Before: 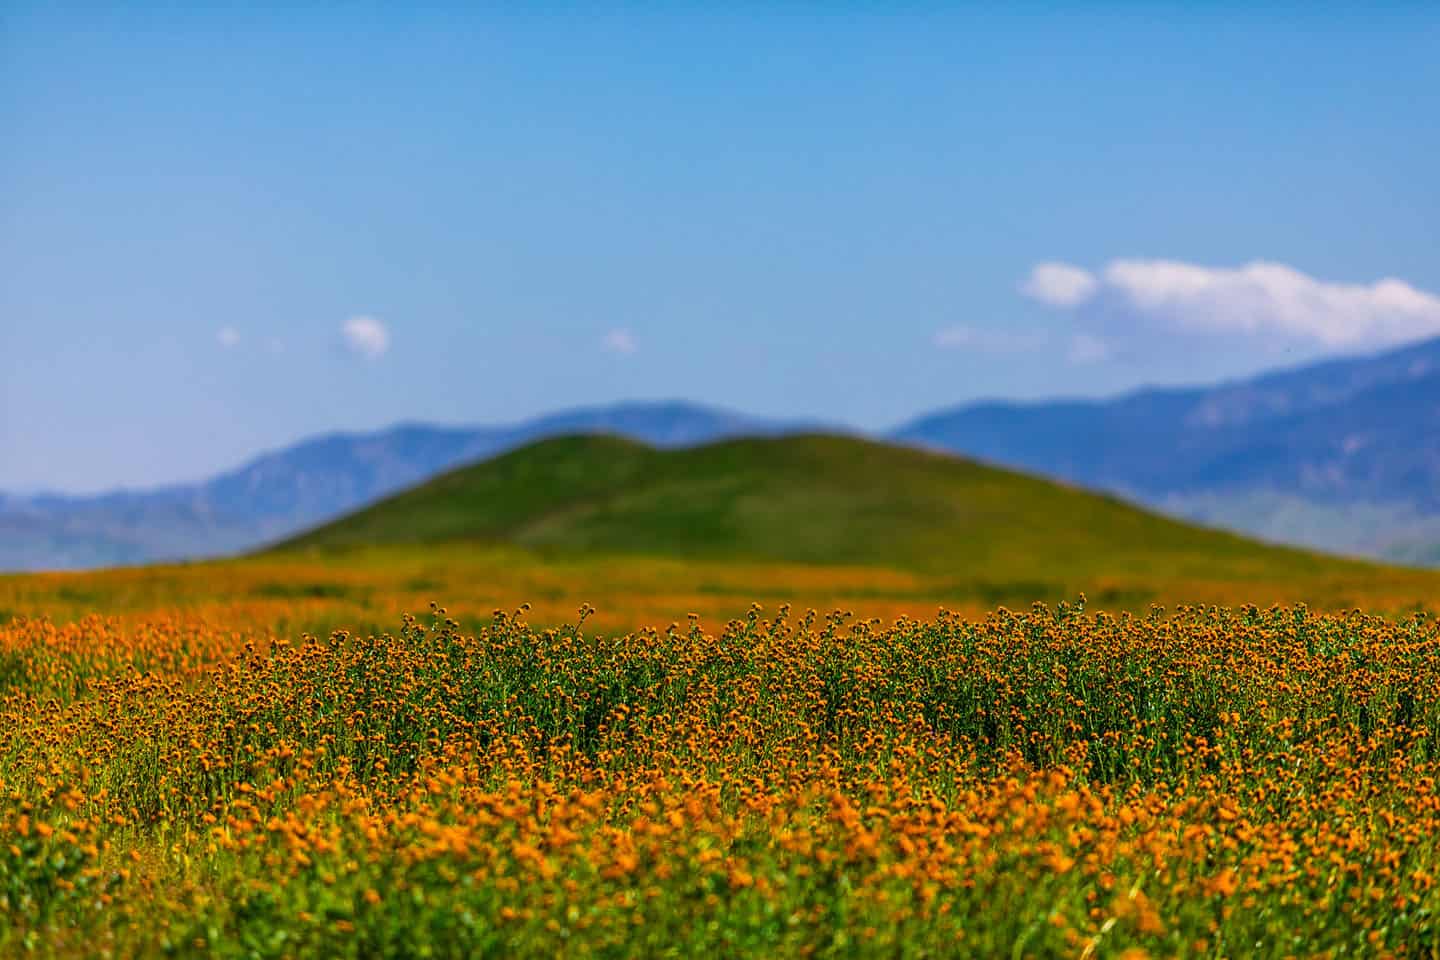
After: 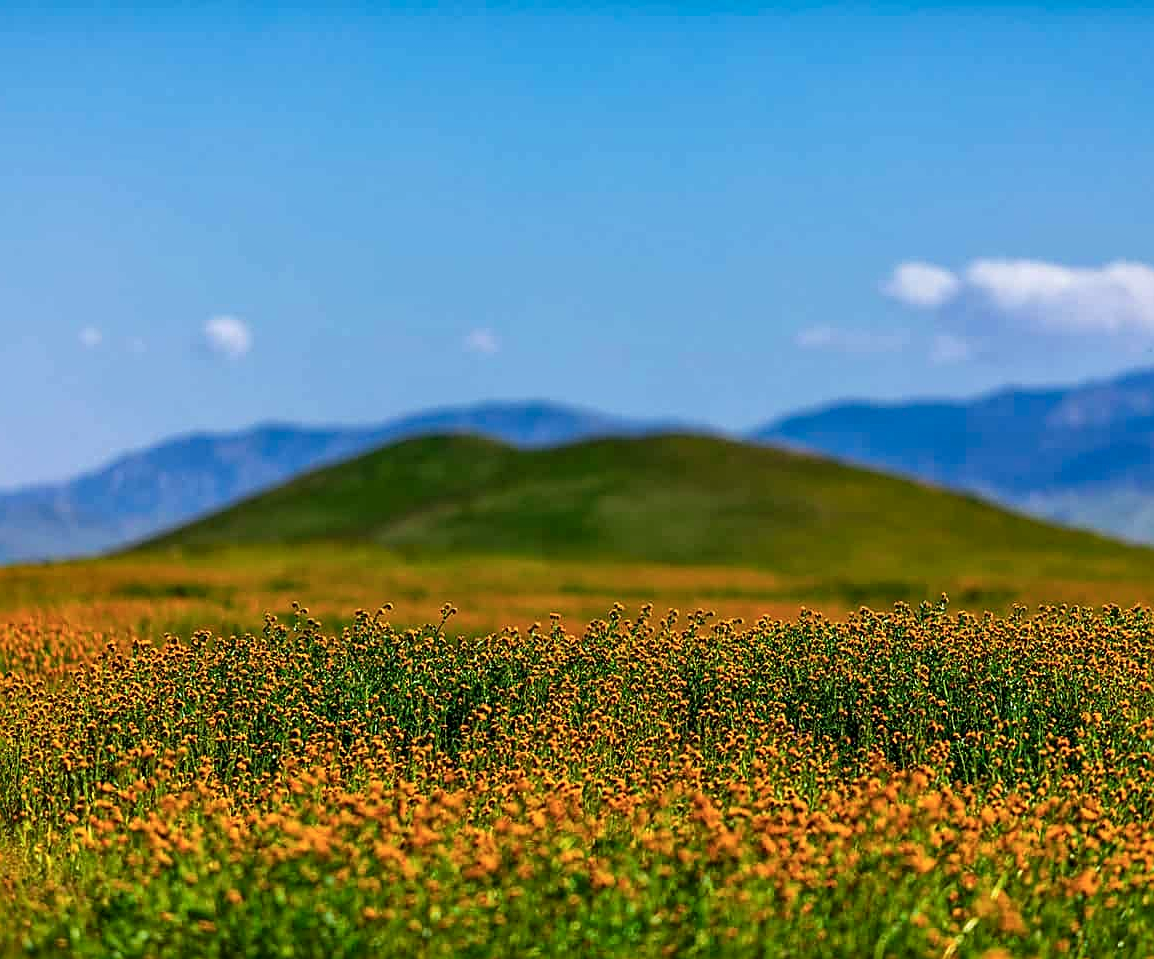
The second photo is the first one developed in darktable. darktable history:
color calibration: output R [1.003, 0.027, -0.041, 0], output G [-0.018, 1.043, -0.038, 0], output B [0.071, -0.086, 1.017, 0], illuminant as shot in camera, x 0.359, y 0.362, temperature 4570.54 K
crop and rotate: left 9.597%, right 10.195%
sharpen: on, module defaults
local contrast: mode bilateral grid, contrast 20, coarseness 50, detail 130%, midtone range 0.2
